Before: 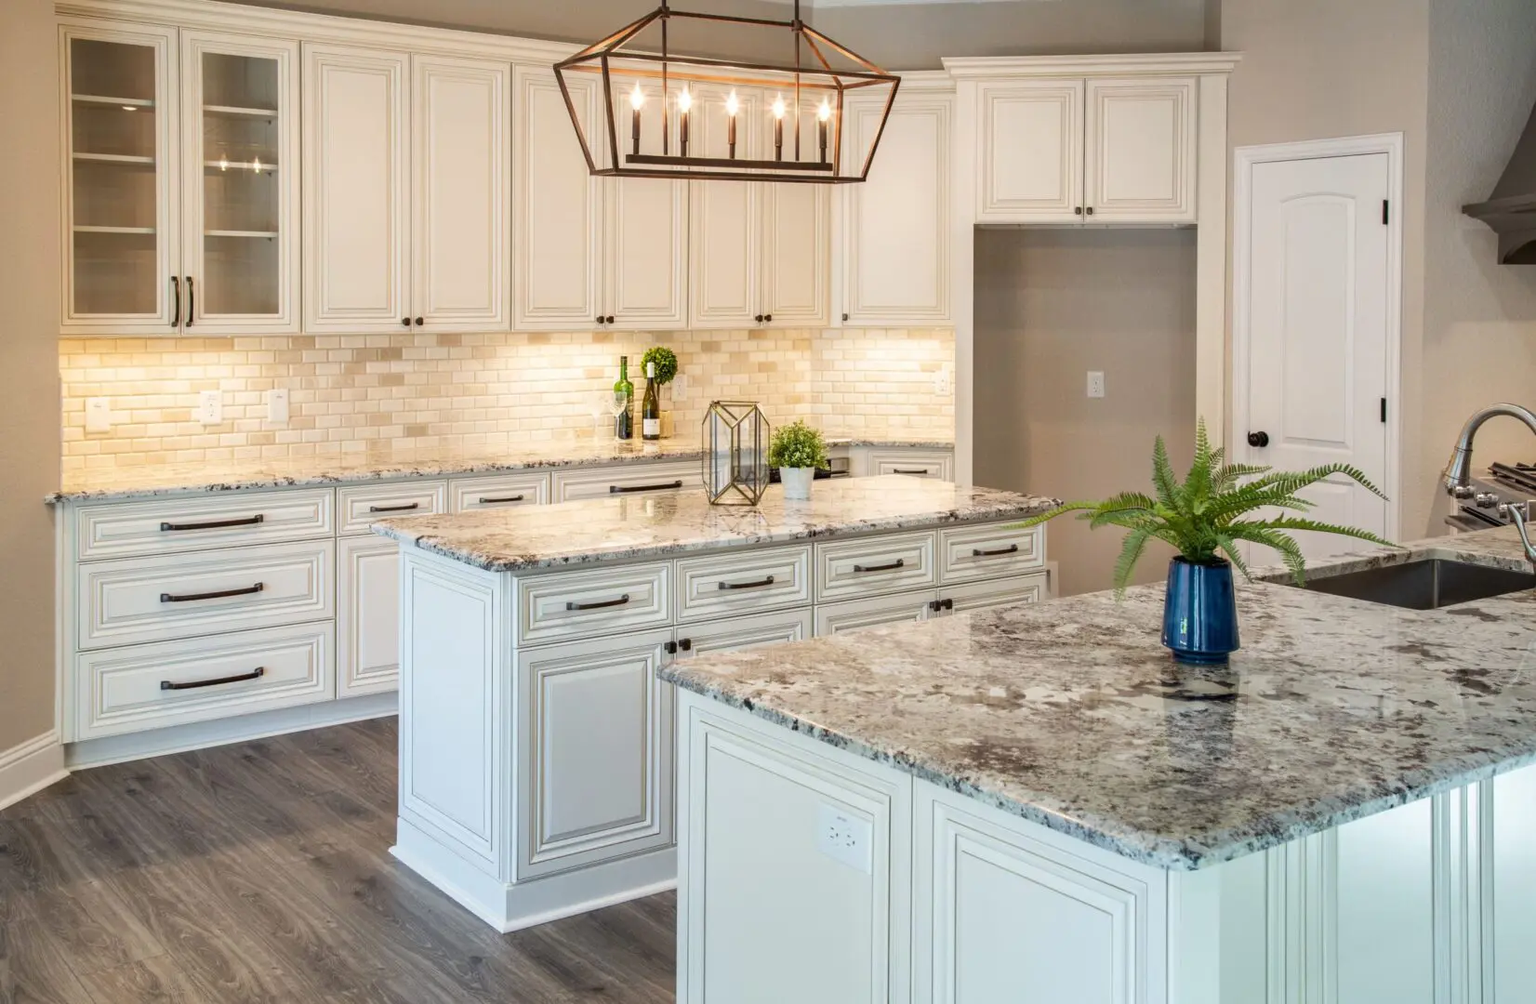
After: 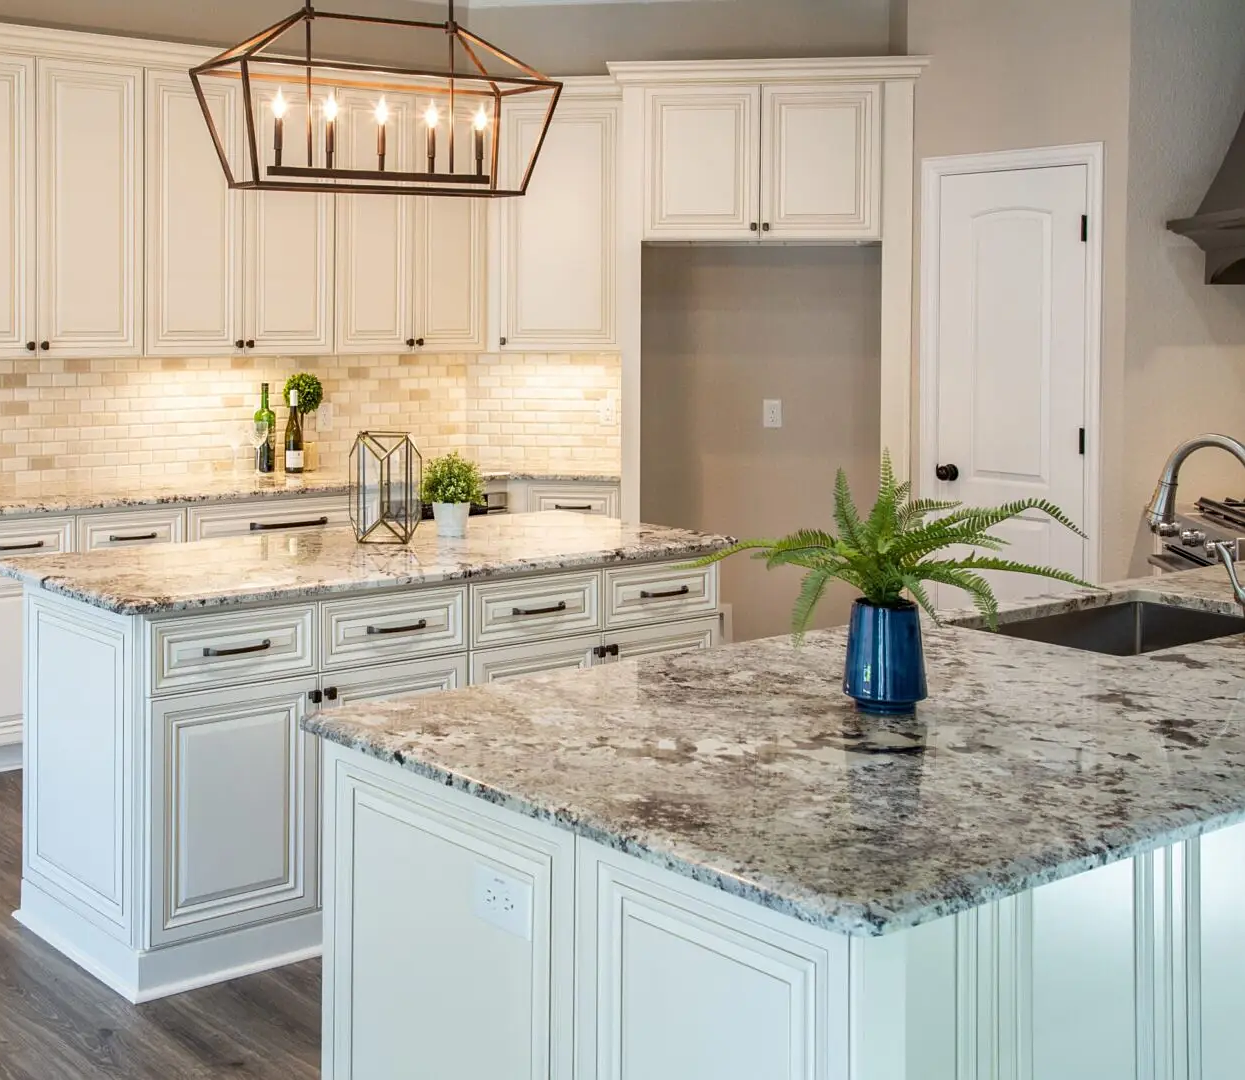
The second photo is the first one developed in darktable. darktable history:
sharpen: radius 1.272, amount 0.305, threshold 0
crop and rotate: left 24.6%
